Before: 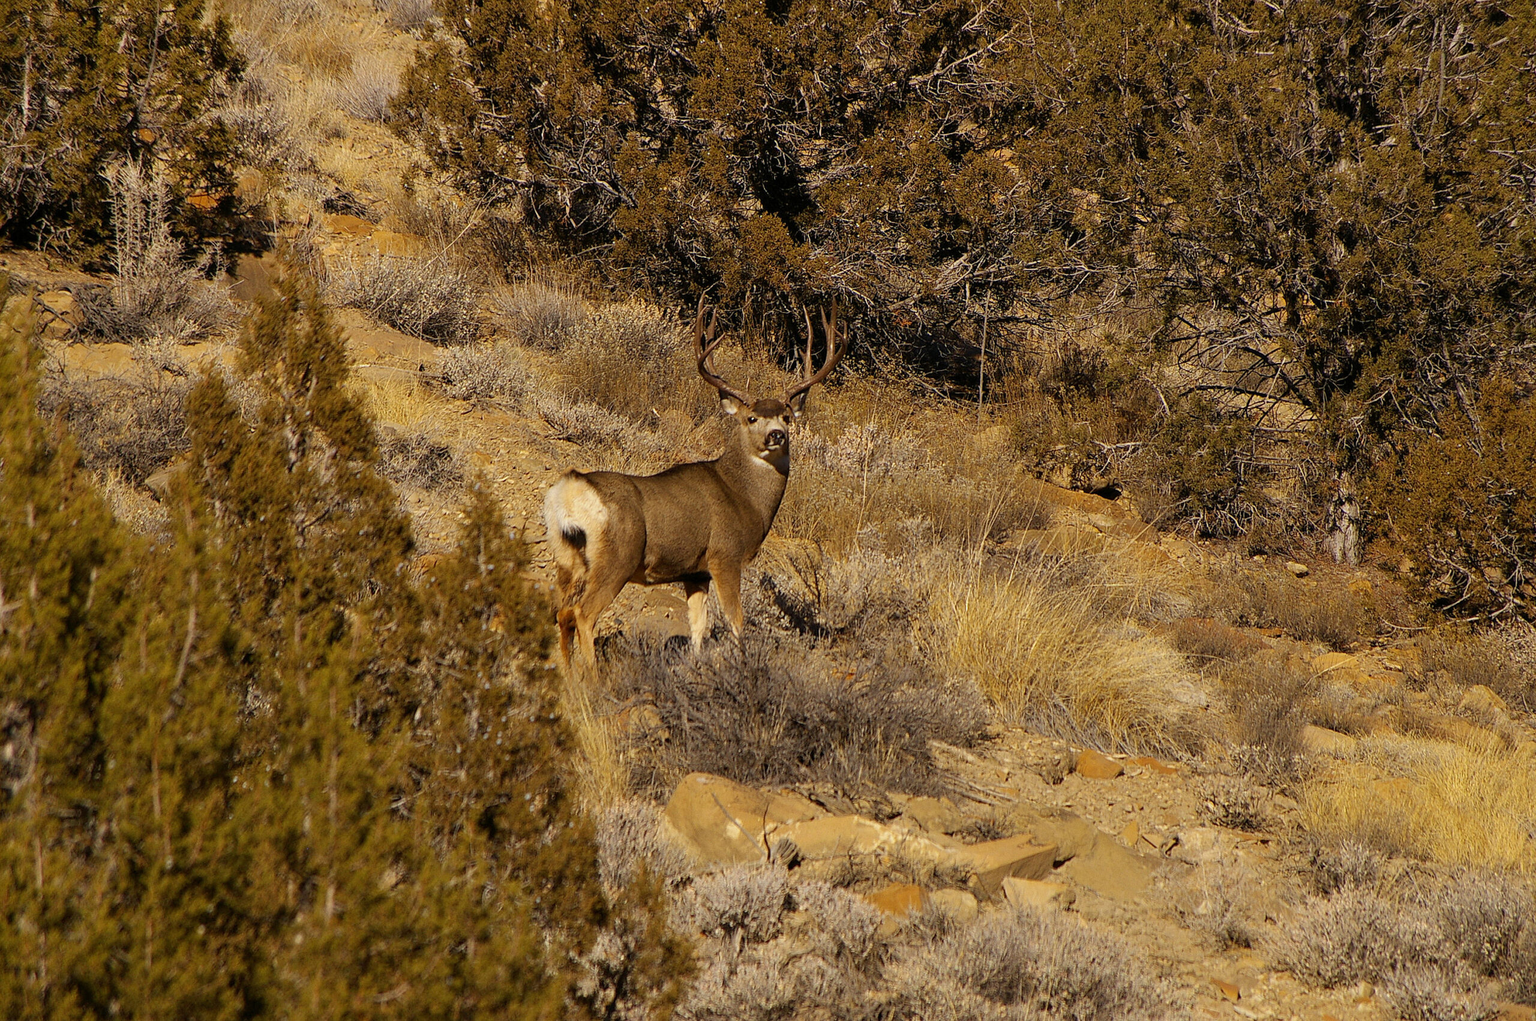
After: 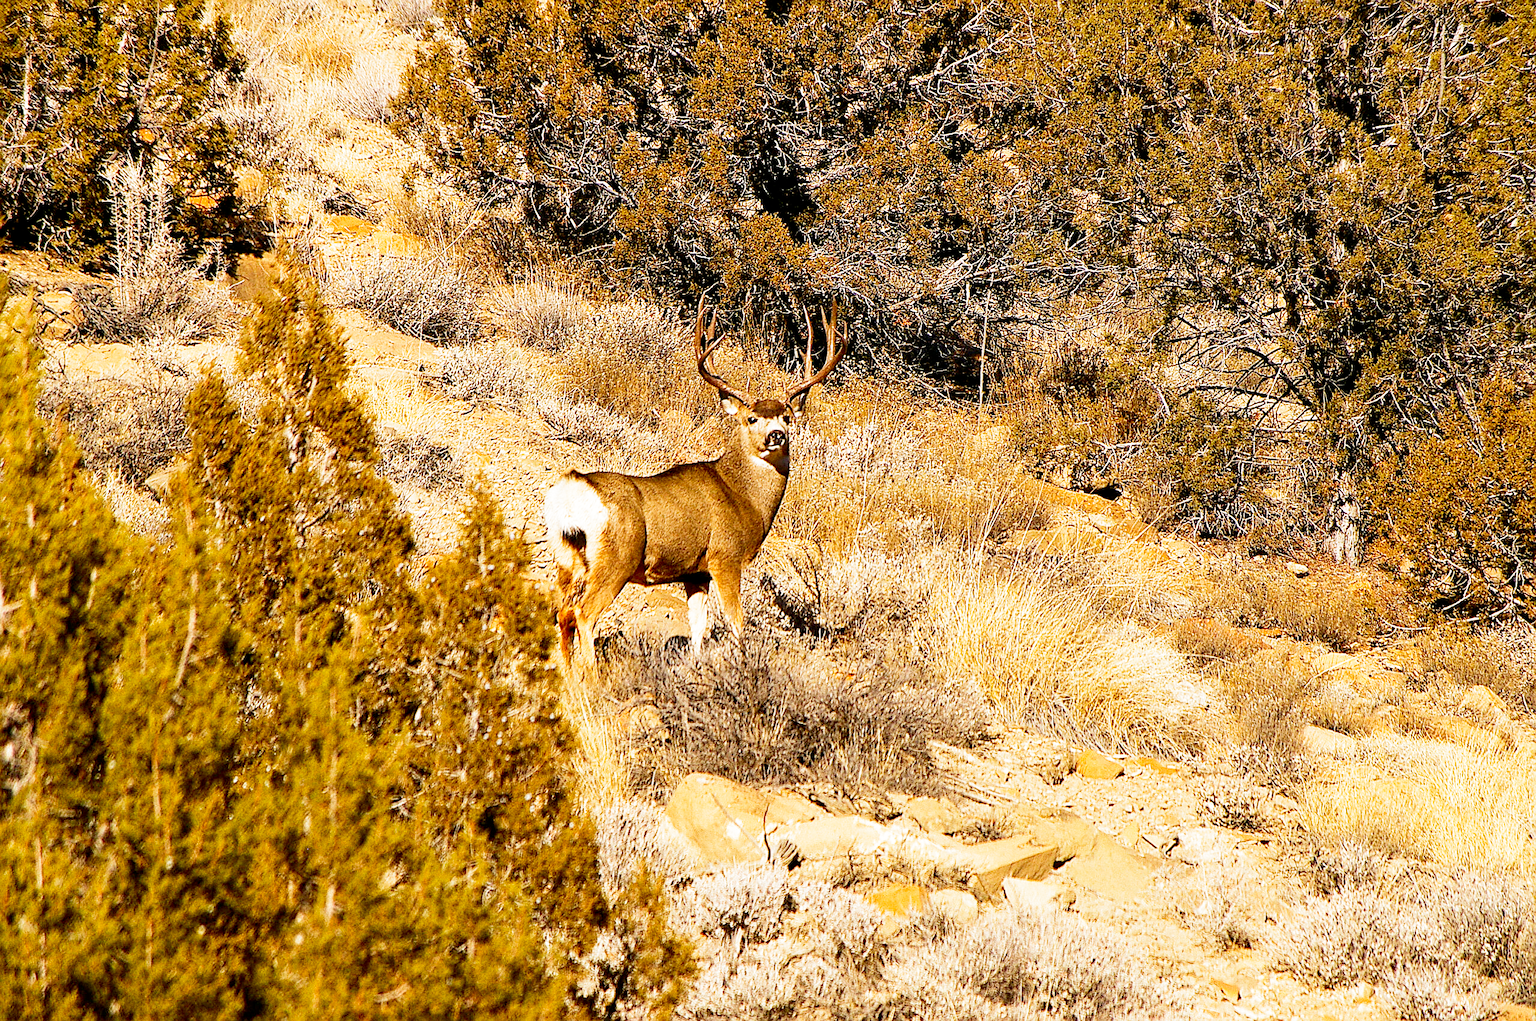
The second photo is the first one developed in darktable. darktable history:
grain: coarseness 0.09 ISO
filmic rgb: middle gray luminance 9.23%, black relative exposure -10.55 EV, white relative exposure 3.45 EV, threshold 6 EV, target black luminance 0%, hardness 5.98, latitude 59.69%, contrast 1.087, highlights saturation mix 5%, shadows ↔ highlights balance 29.23%, add noise in highlights 0, preserve chrominance no, color science v3 (2019), use custom middle-gray values true, iterations of high-quality reconstruction 0, contrast in highlights soft, enable highlight reconstruction true
sharpen: on, module defaults
exposure: black level correction 0.001, exposure 0.5 EV, compensate exposure bias true, compensate highlight preservation false
contrast brightness saturation: contrast 0.18, saturation 0.3
